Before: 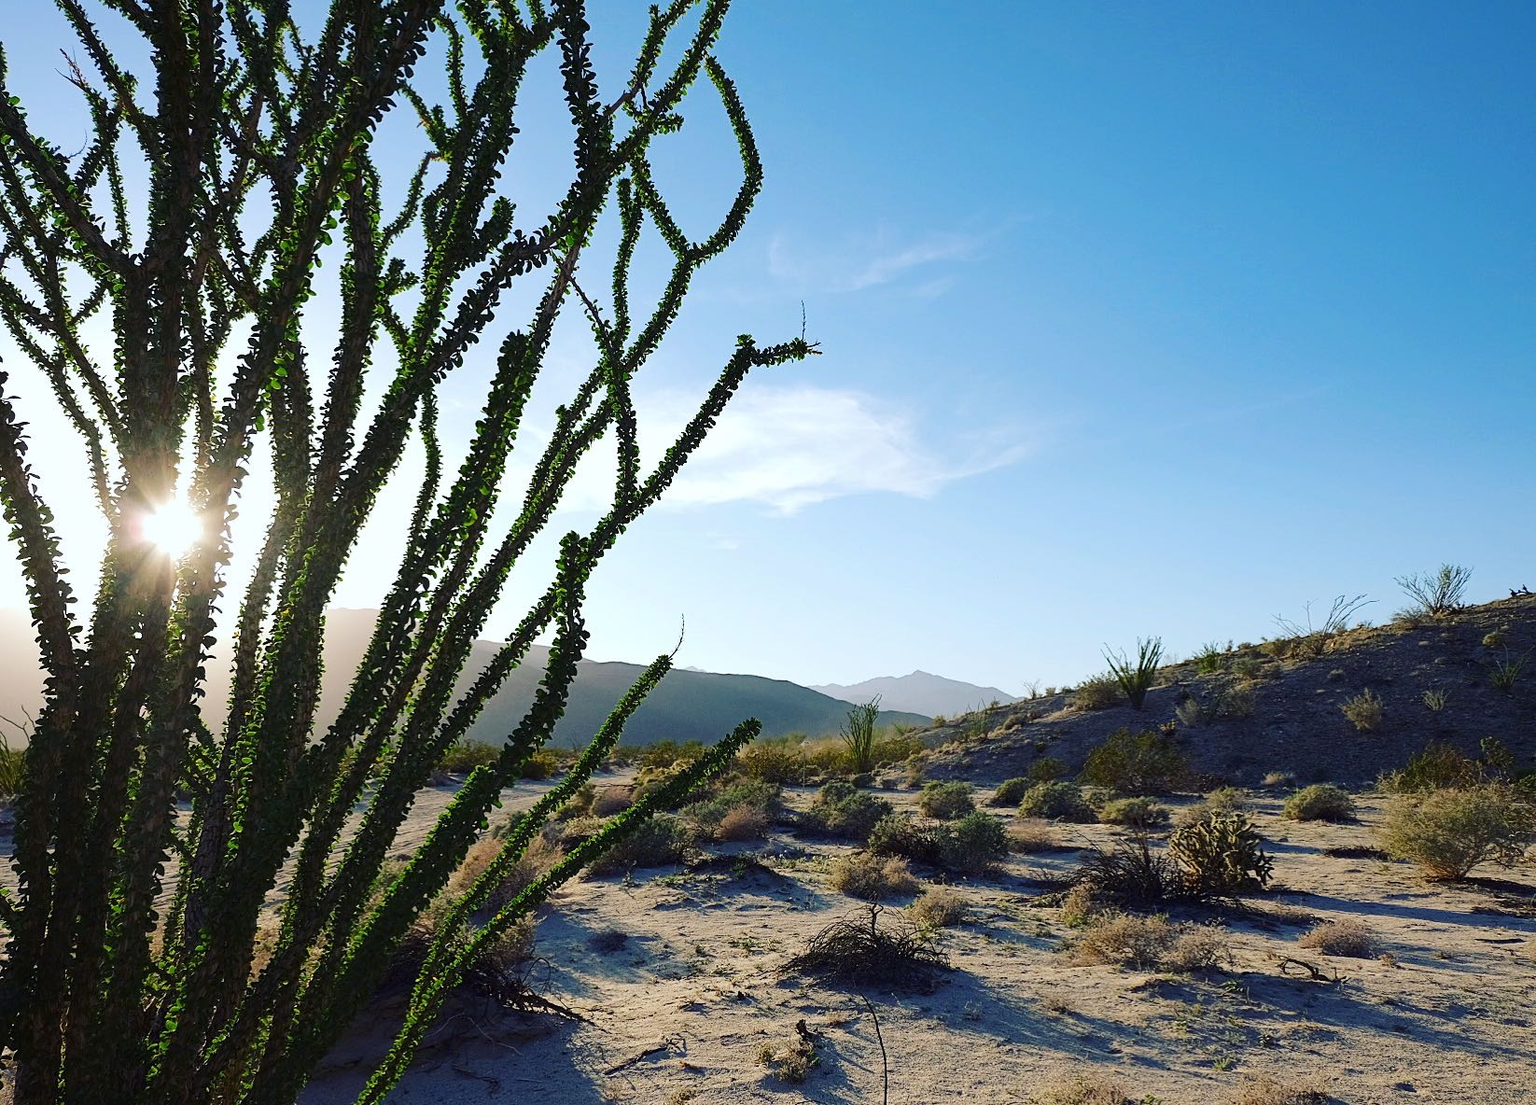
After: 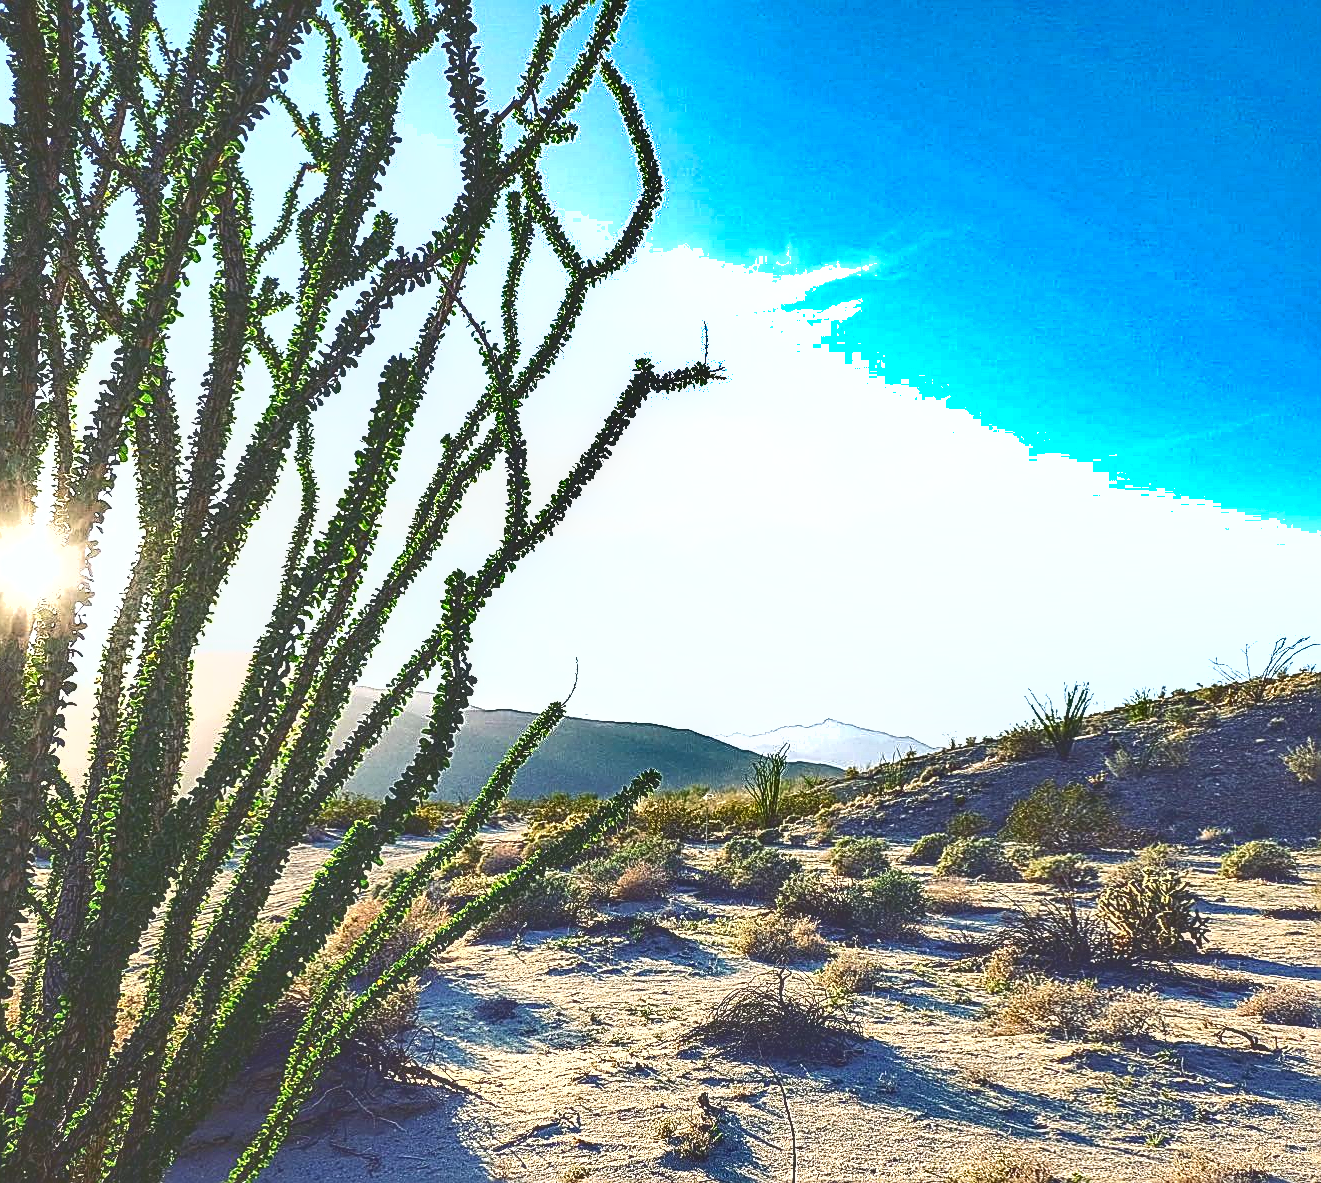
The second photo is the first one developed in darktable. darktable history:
crop and rotate: left 9.477%, right 10.24%
sharpen: amount 1.017
shadows and highlights: shadows 24.13, highlights -79.54, soften with gaussian
tone curve: curves: ch0 [(0, 0.211) (0.15, 0.25) (1, 0.953)], color space Lab, independent channels, preserve colors none
exposure: exposure 1.216 EV, compensate highlight preservation false
local contrast: detail 130%
